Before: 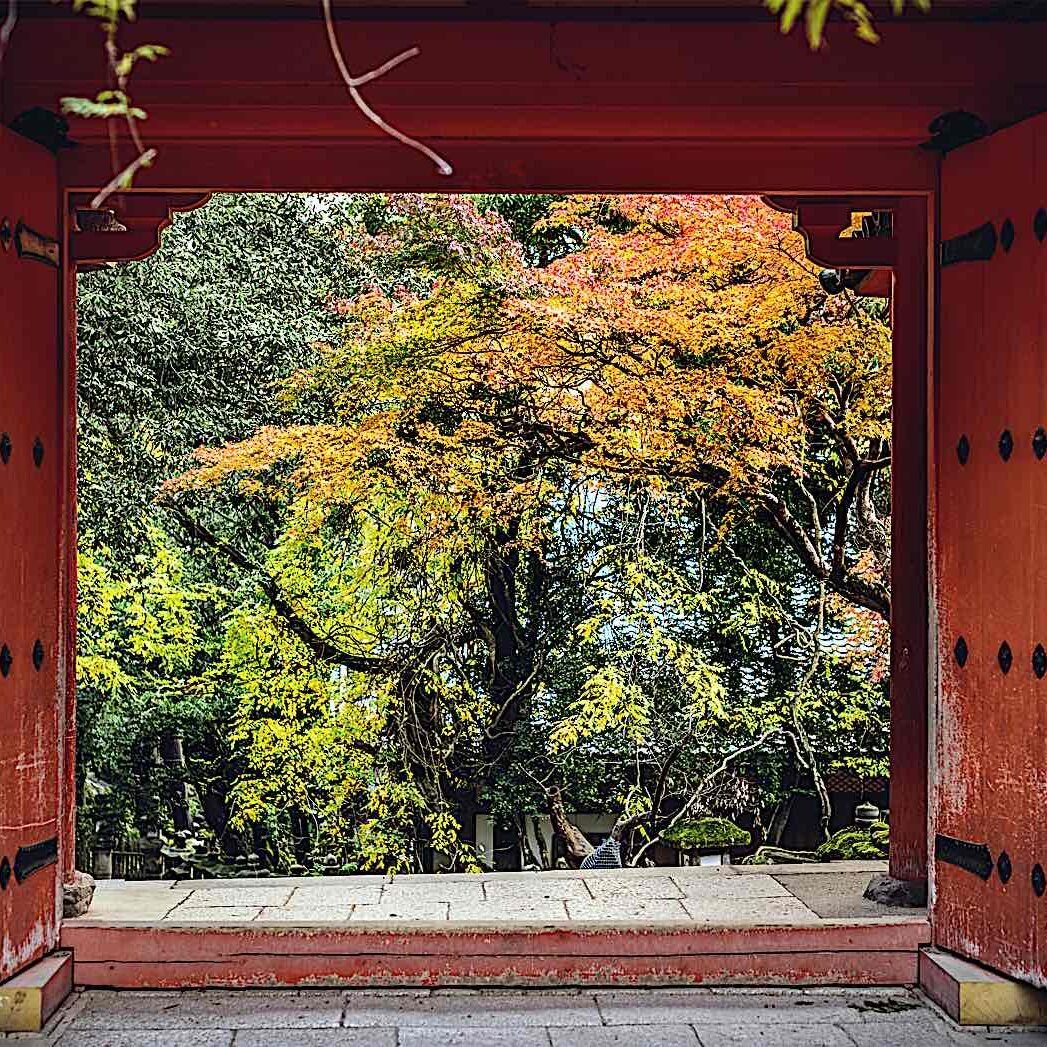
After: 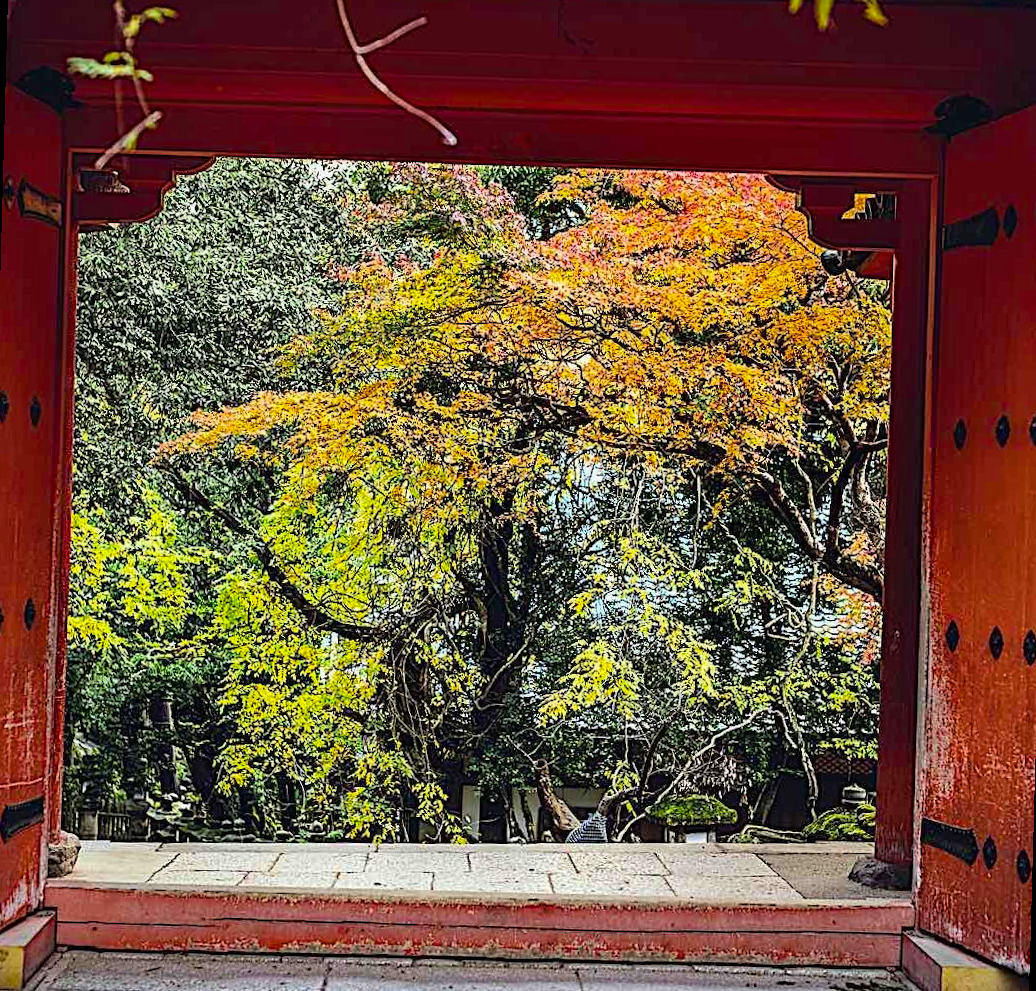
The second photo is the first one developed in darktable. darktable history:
rotate and perspective: rotation 1.57°, crop left 0.018, crop right 0.982, crop top 0.039, crop bottom 0.961
color balance rgb: perceptual saturation grading › global saturation 20%, global vibrance 20%
